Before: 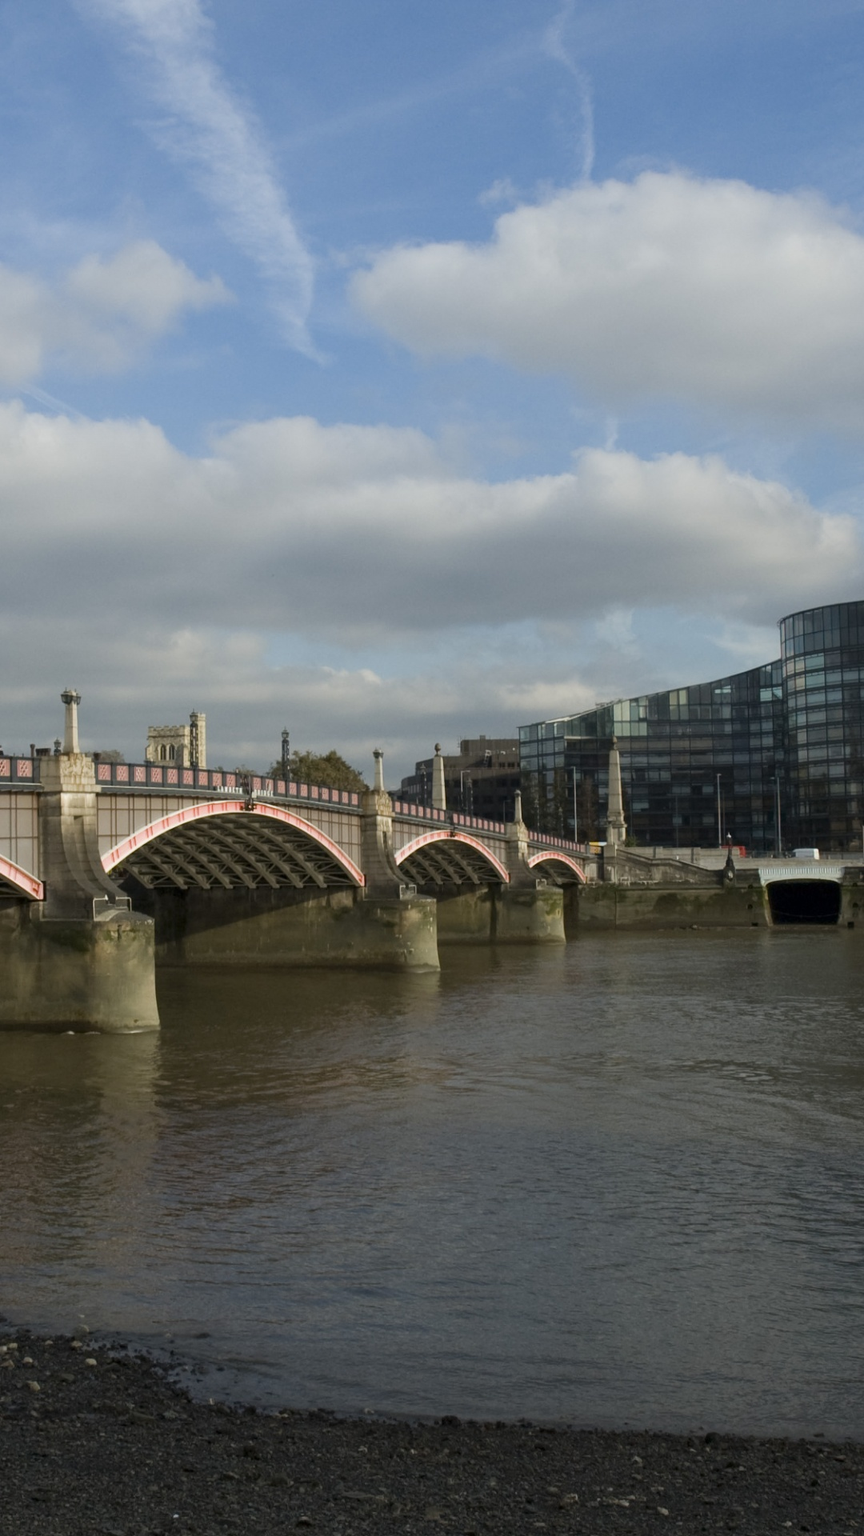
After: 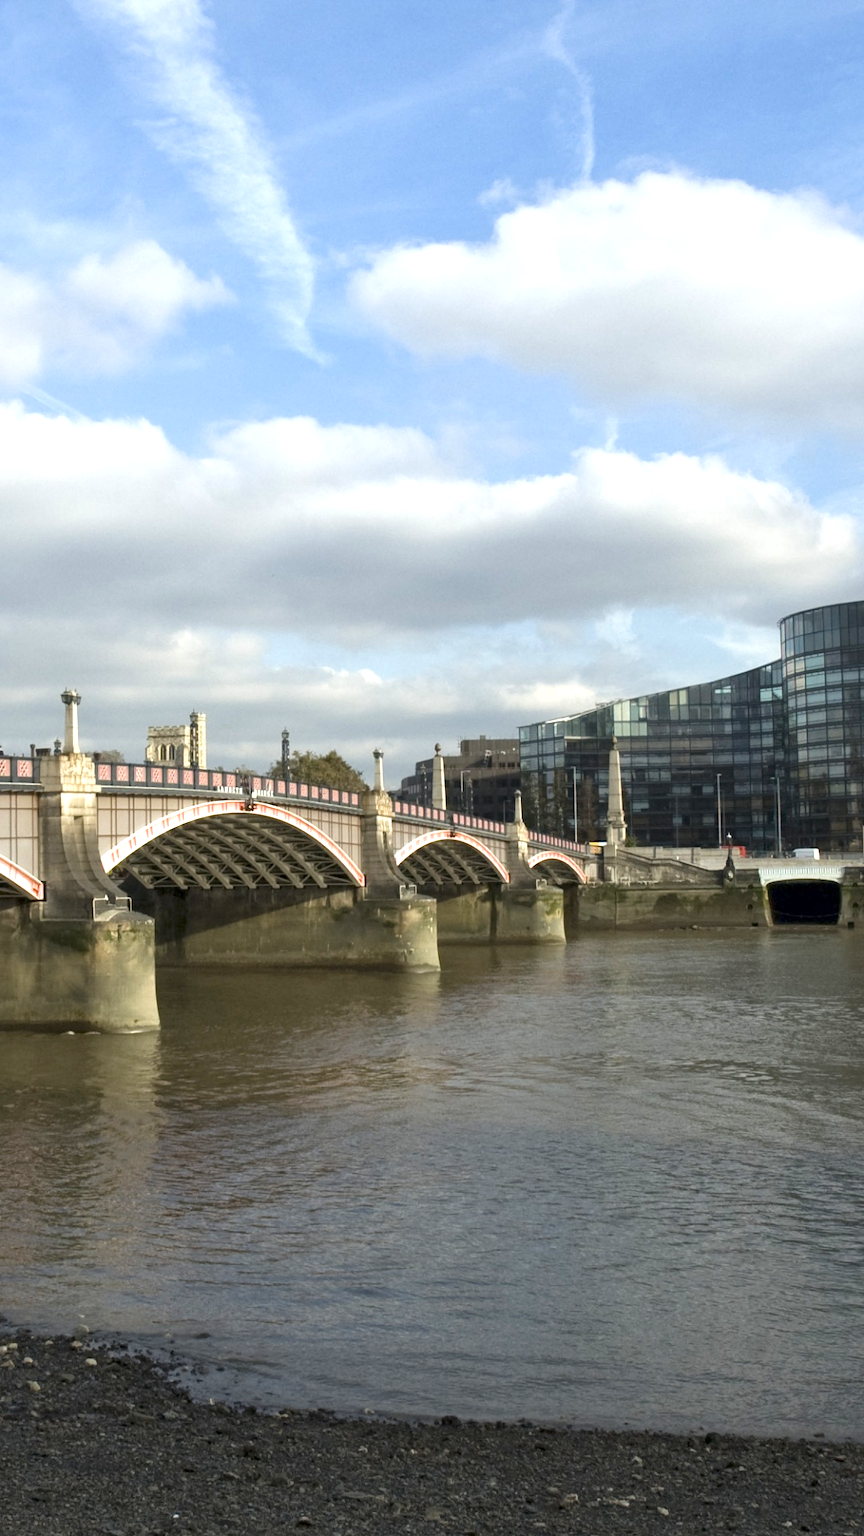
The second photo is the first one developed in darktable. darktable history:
exposure: black level correction 0, exposure 1 EV, compensate exposure bias true, compensate highlight preservation false
local contrast: mode bilateral grid, contrast 21, coarseness 50, detail 120%, midtone range 0.2
